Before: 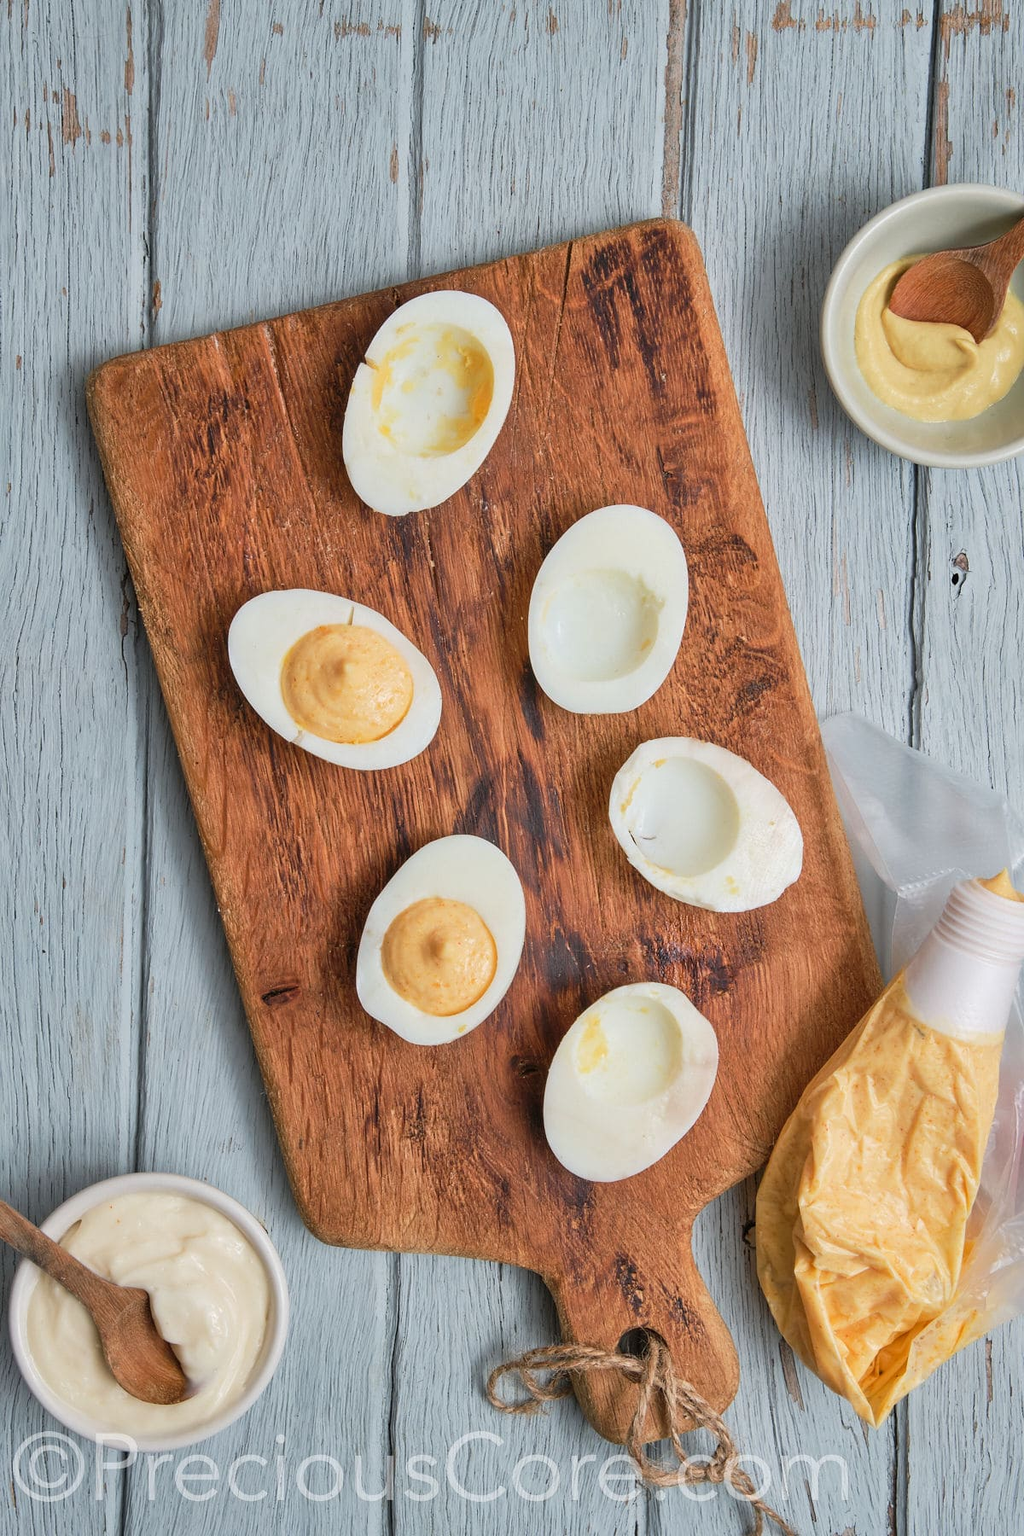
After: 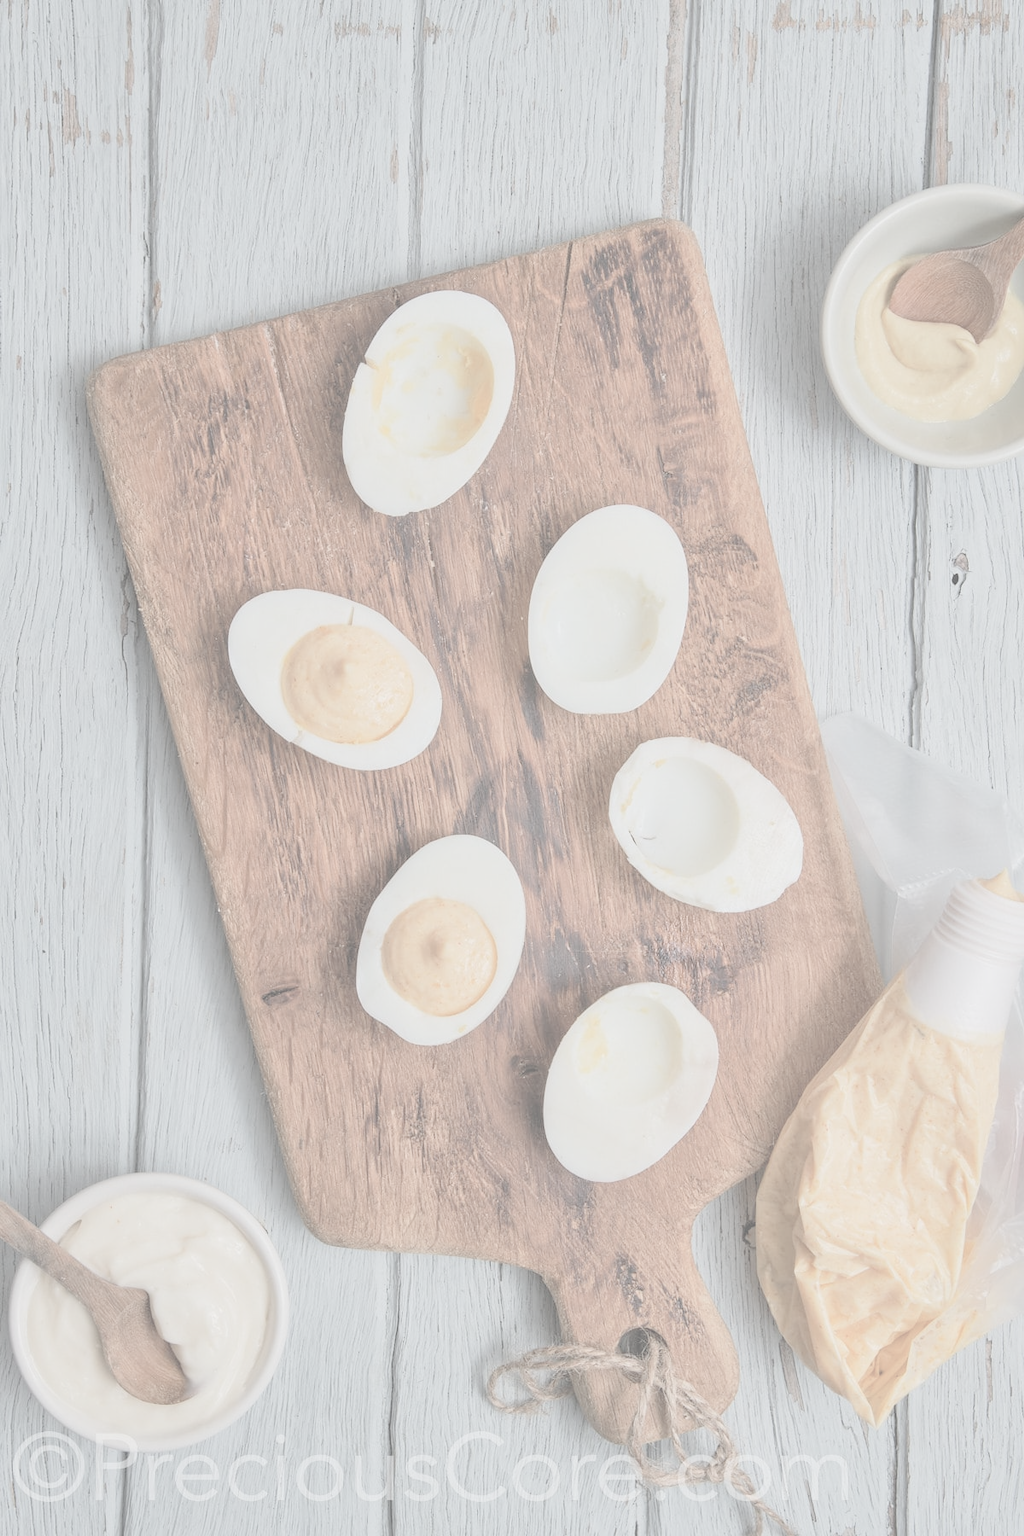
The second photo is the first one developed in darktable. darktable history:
contrast brightness saturation: contrast -0.308, brightness 0.756, saturation -0.764
exposure: exposure 0.299 EV, compensate highlight preservation false
